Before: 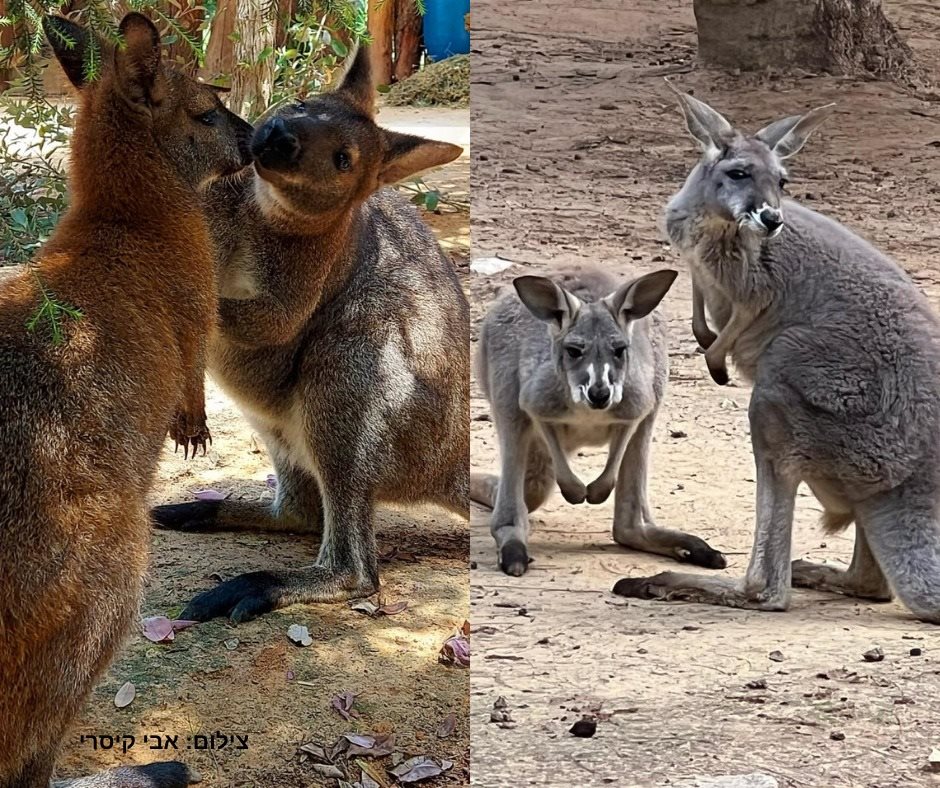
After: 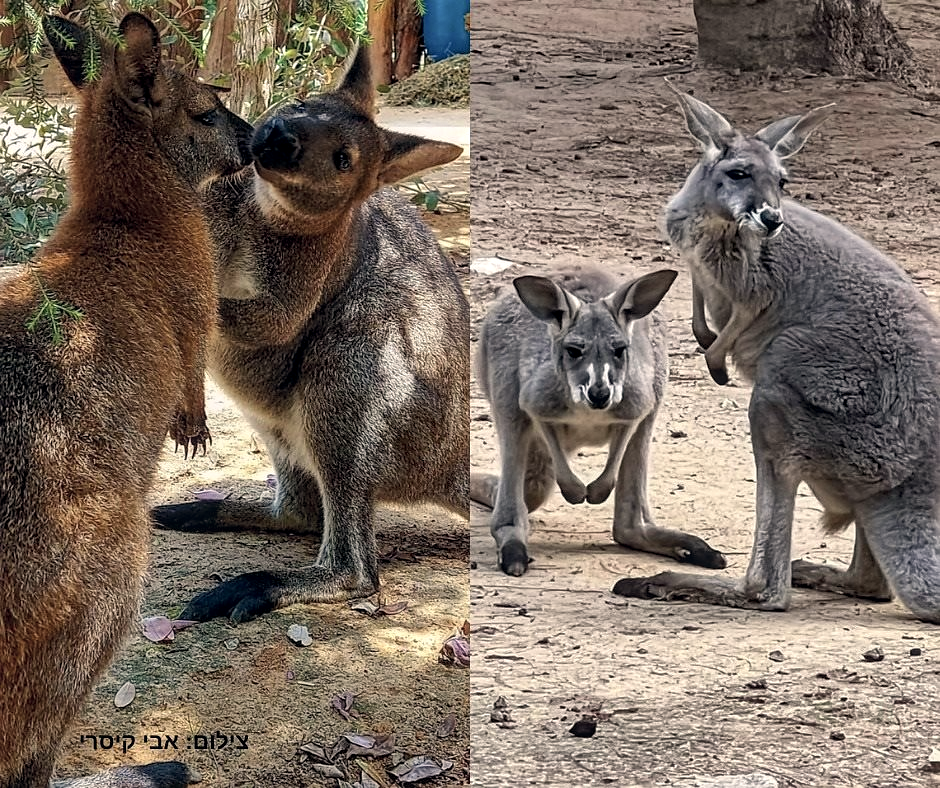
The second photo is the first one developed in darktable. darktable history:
shadows and highlights: soften with gaussian
sharpen: radius 1.012, threshold 0.992
local contrast: on, module defaults
color correction: highlights a* 2.83, highlights b* 5, shadows a* -1.97, shadows b* -4.91, saturation 0.805
